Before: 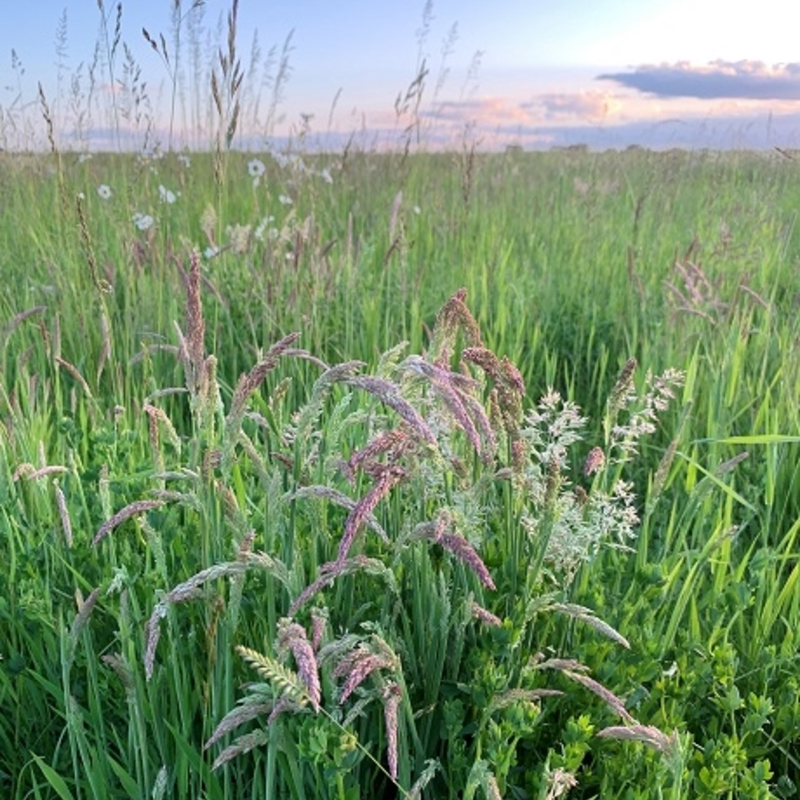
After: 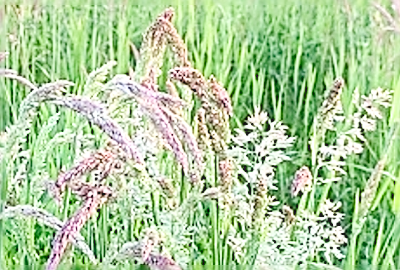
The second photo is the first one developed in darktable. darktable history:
tone equalizer: -7 EV 0.152 EV, -6 EV 0.617 EV, -5 EV 1.13 EV, -4 EV 1.3 EV, -3 EV 1.17 EV, -2 EV 0.6 EV, -1 EV 0.161 EV, mask exposure compensation -0.496 EV
filmic rgb: black relative exposure -7.65 EV, white relative exposure 4.56 EV, hardness 3.61
crop: left 36.708%, top 35.101%, right 13.203%, bottom 31.13%
tone curve: curves: ch0 [(0, 0) (0.584, 0.595) (1, 1)], preserve colors none
local contrast: on, module defaults
sharpen: amount 1.992
contrast equalizer: octaves 7, y [[0.5 ×6], [0.5 ×6], [0.5, 0.5, 0.501, 0.545, 0.707, 0.863], [0 ×6], [0 ×6]], mix -0.991
exposure: black level correction 0, exposure 1.931 EV, compensate highlight preservation false
